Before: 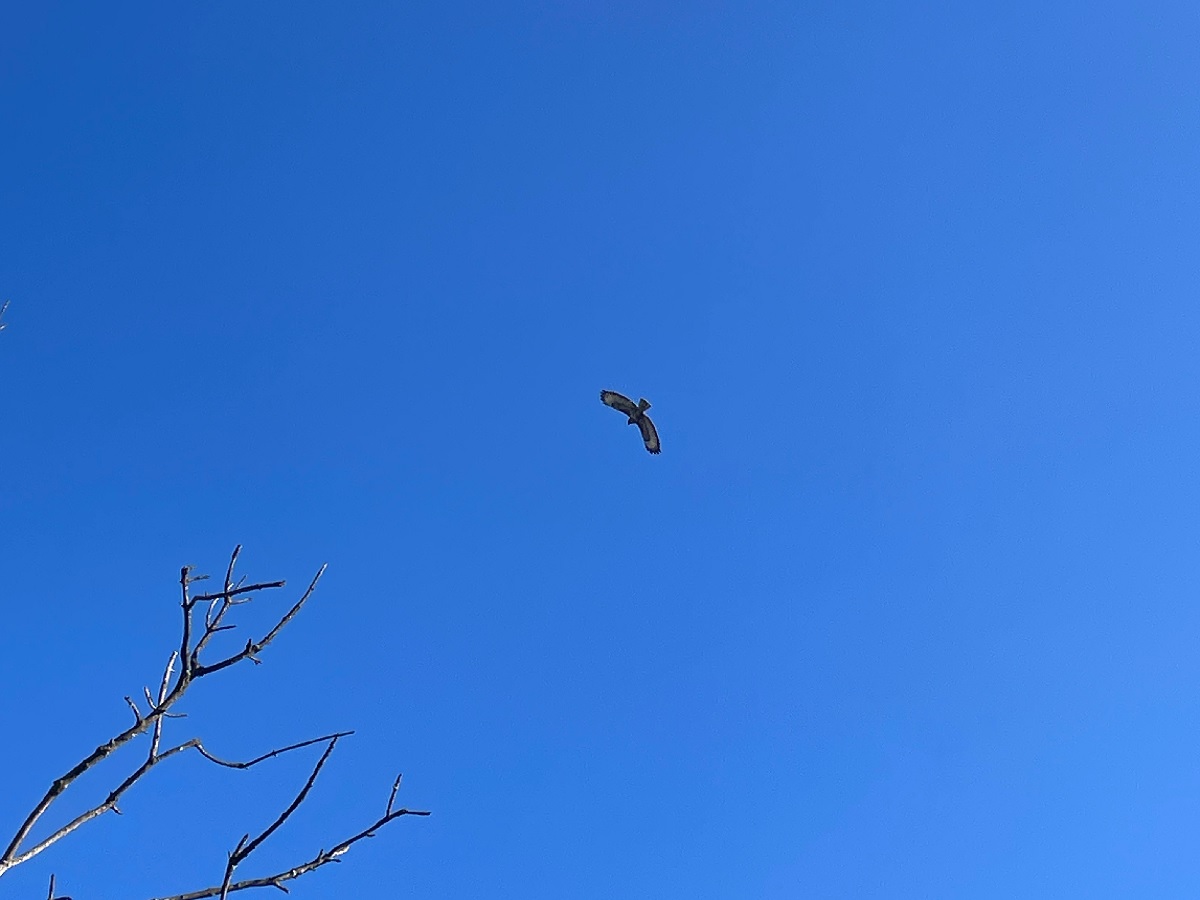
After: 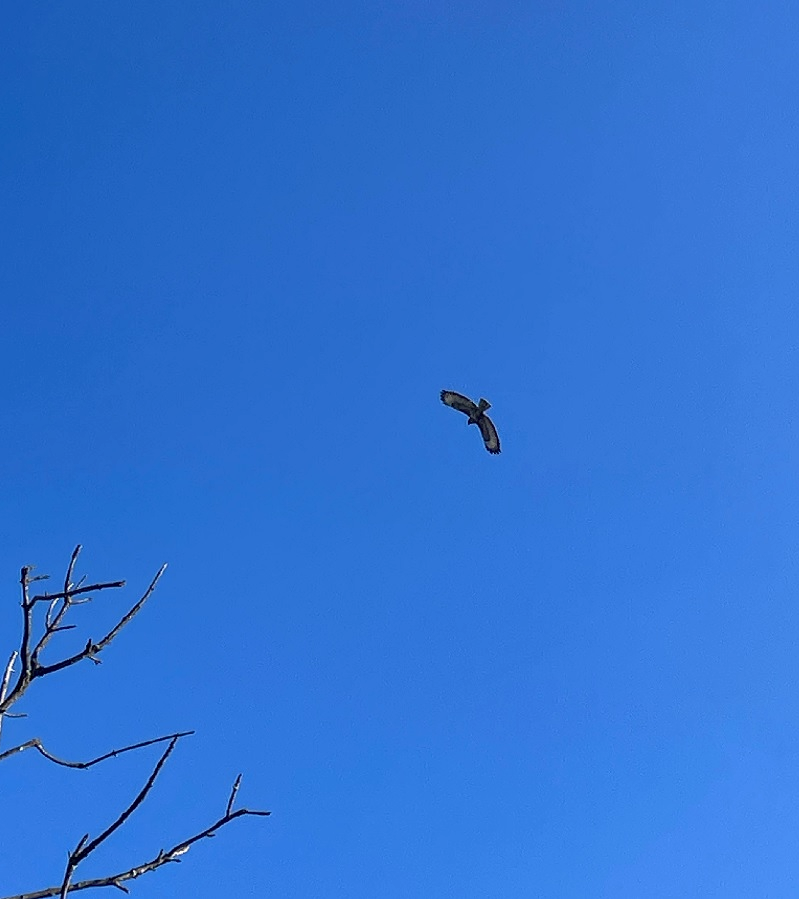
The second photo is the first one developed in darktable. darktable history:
crop and rotate: left 13.342%, right 19.991%
local contrast: on, module defaults
